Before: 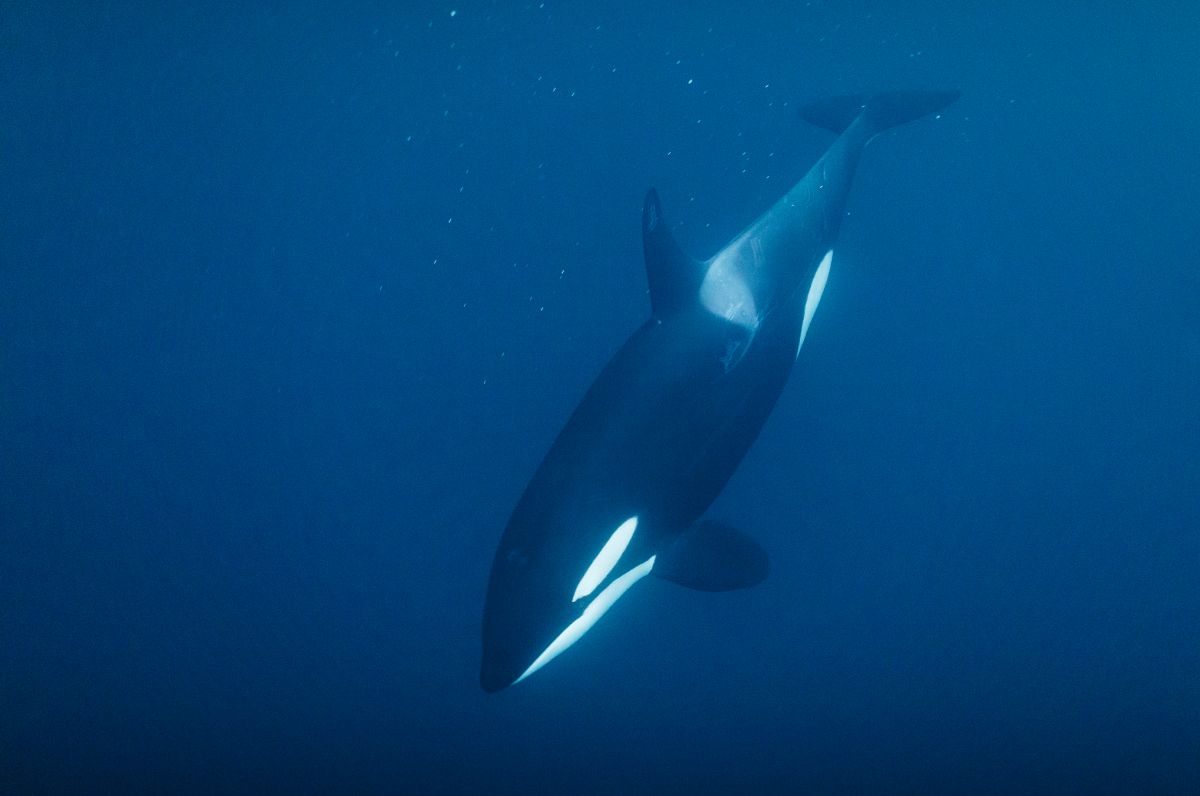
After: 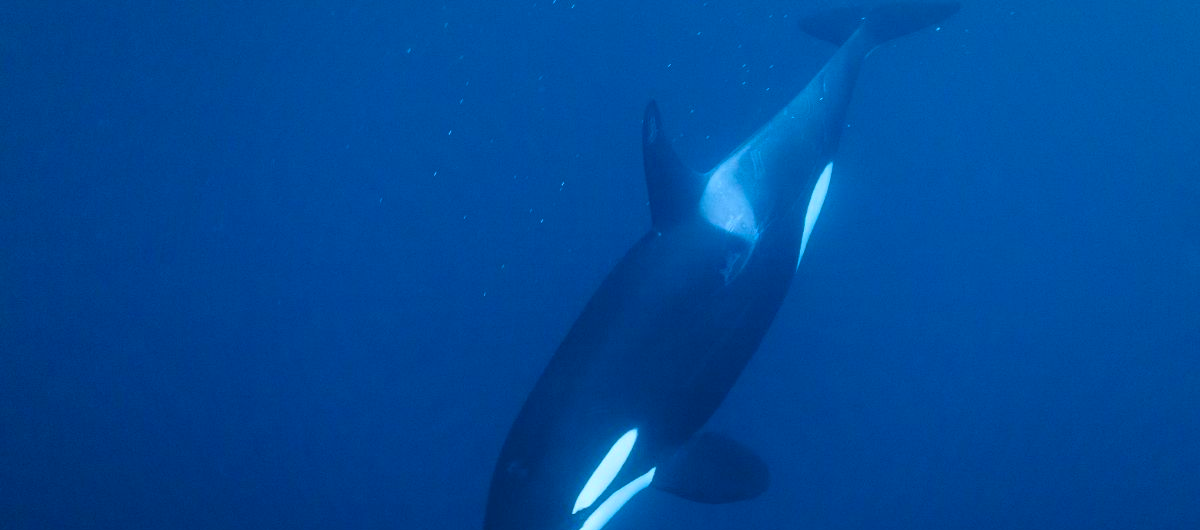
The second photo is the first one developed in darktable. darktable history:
color calibration: x 0.37, y 0.382, temperature 4313.32 K
crop: top 11.166%, bottom 22.168%
white balance: red 0.954, blue 1.079
